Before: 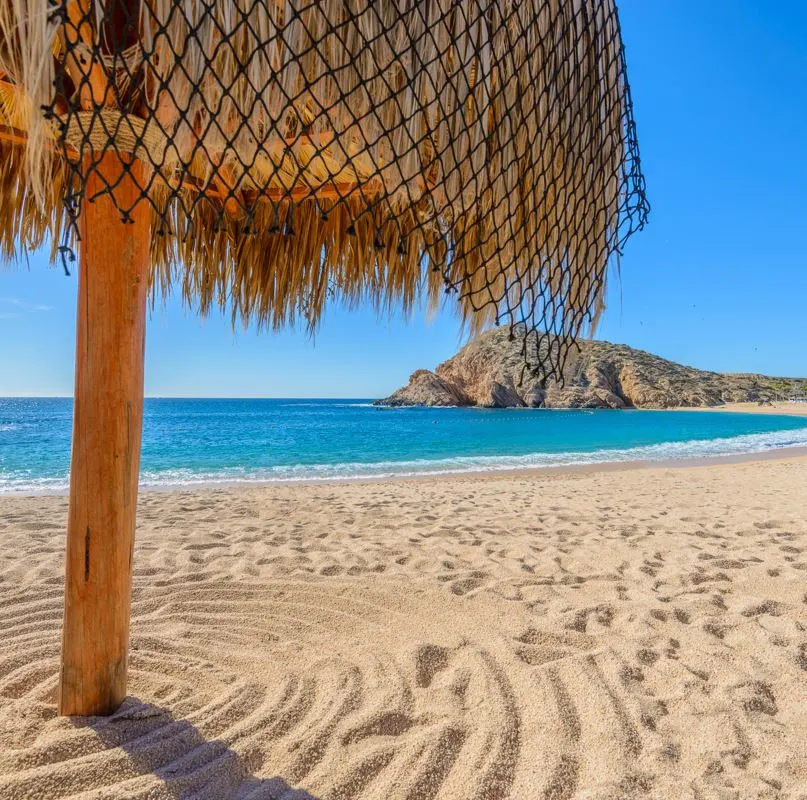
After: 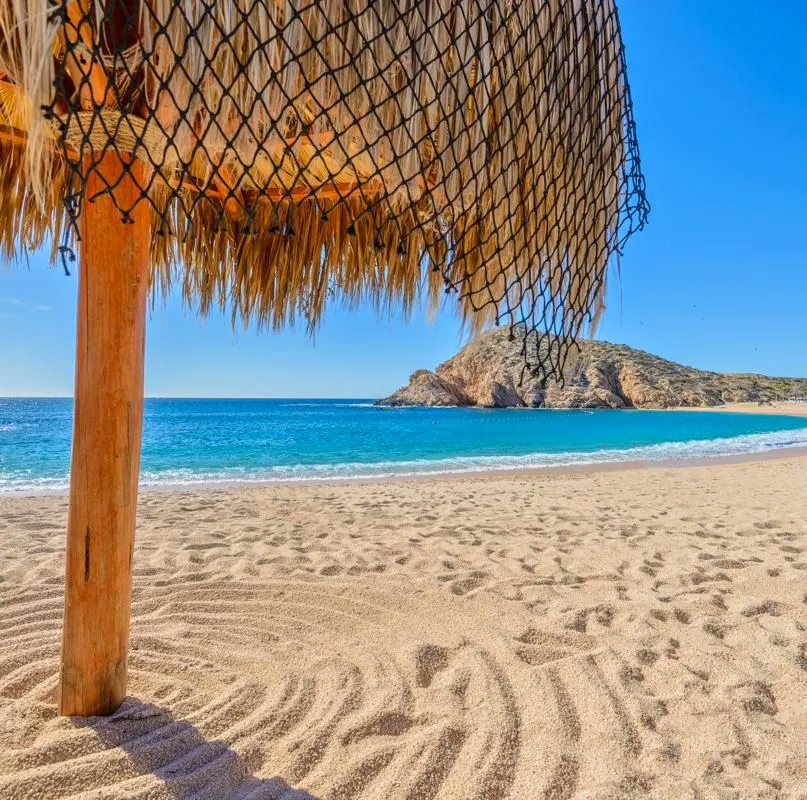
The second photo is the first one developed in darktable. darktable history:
tone equalizer: -8 EV -0.001 EV, -7 EV 0.004 EV, -6 EV -0.04 EV, -5 EV 0.019 EV, -4 EV -0.012 EV, -3 EV 0.009 EV, -2 EV -0.059 EV, -1 EV -0.304 EV, +0 EV -0.558 EV, mask exposure compensation -0.489 EV
levels: mode automatic
